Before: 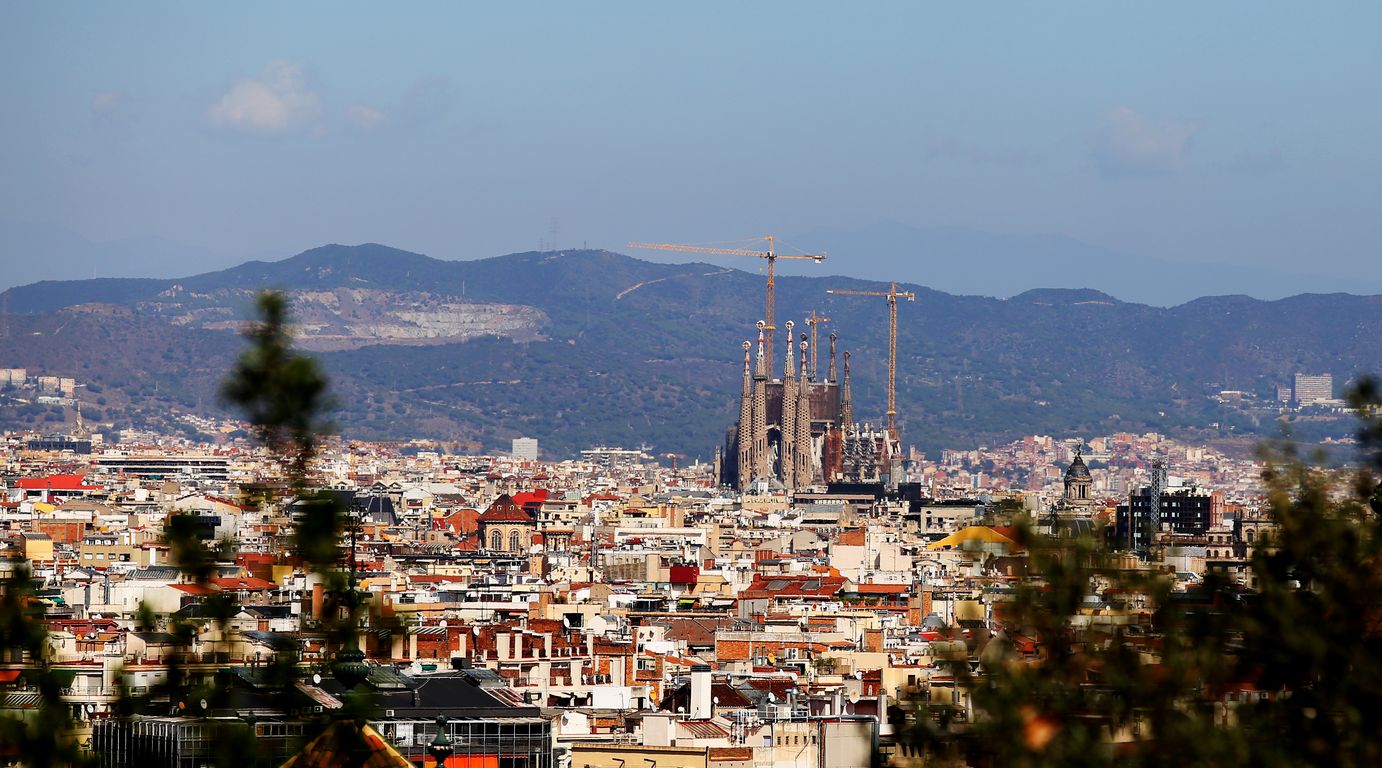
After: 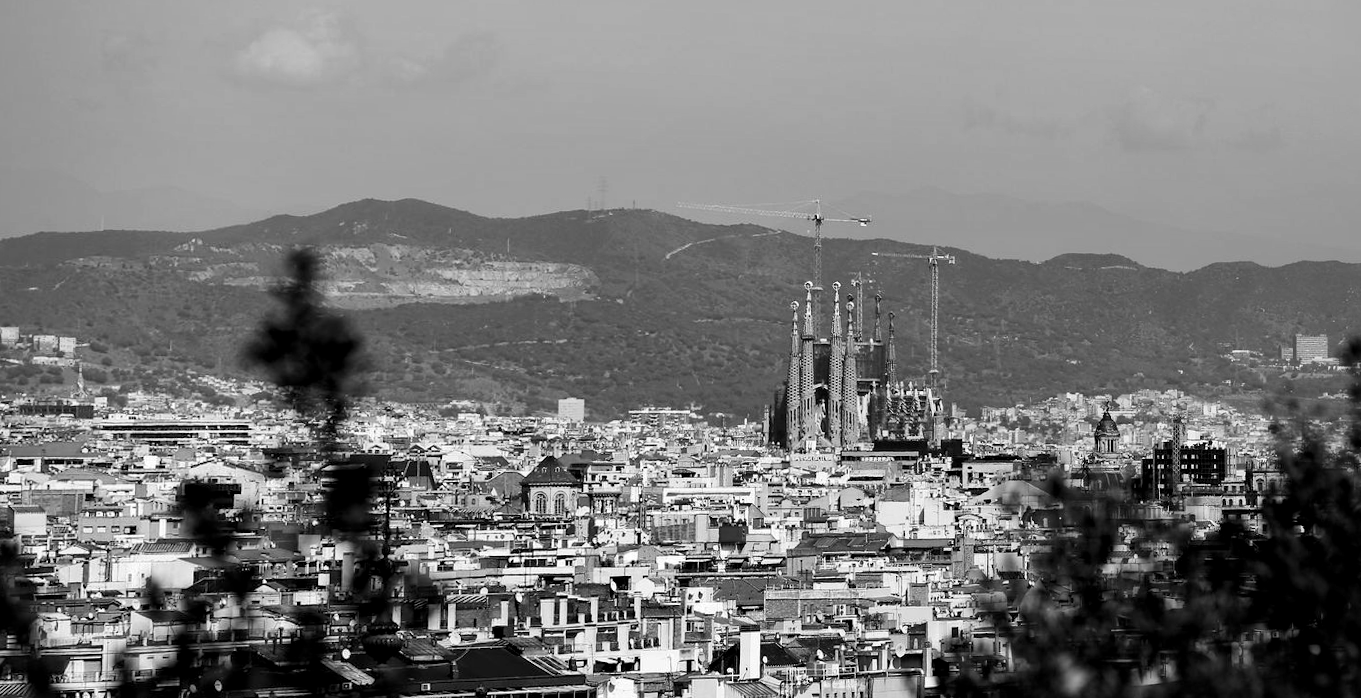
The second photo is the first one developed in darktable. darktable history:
monochrome: a -4.13, b 5.16, size 1
rotate and perspective: rotation -0.013°, lens shift (vertical) -0.027, lens shift (horizontal) 0.178, crop left 0.016, crop right 0.989, crop top 0.082, crop bottom 0.918
local contrast: mode bilateral grid, contrast 20, coarseness 100, detail 150%, midtone range 0.2
